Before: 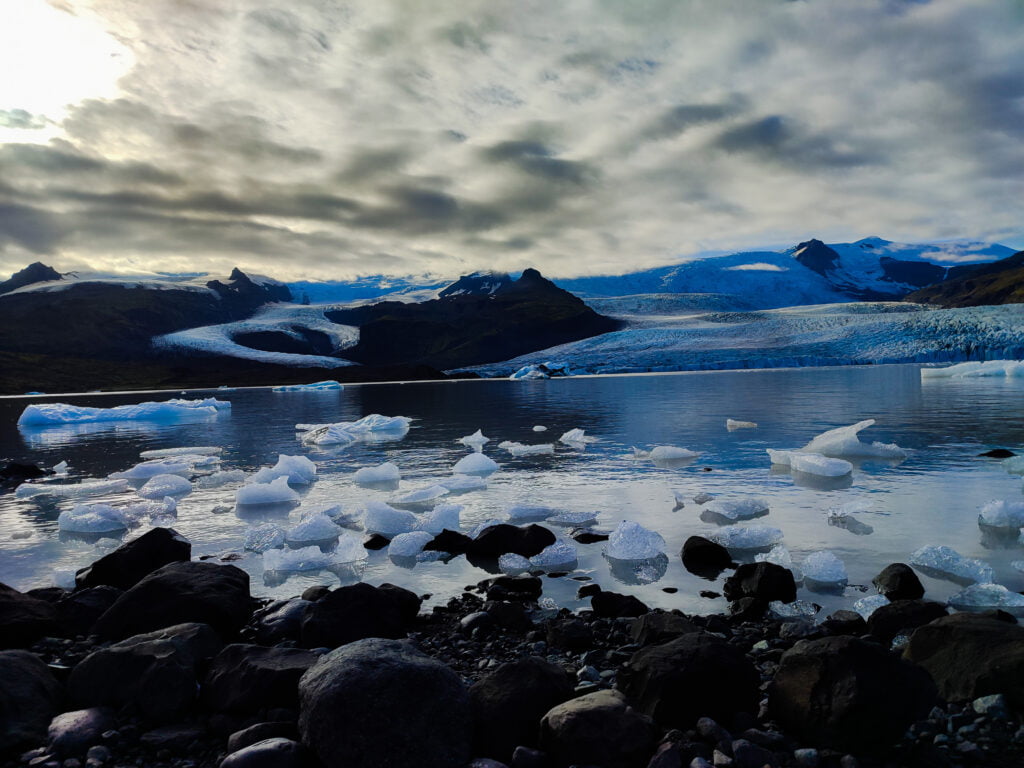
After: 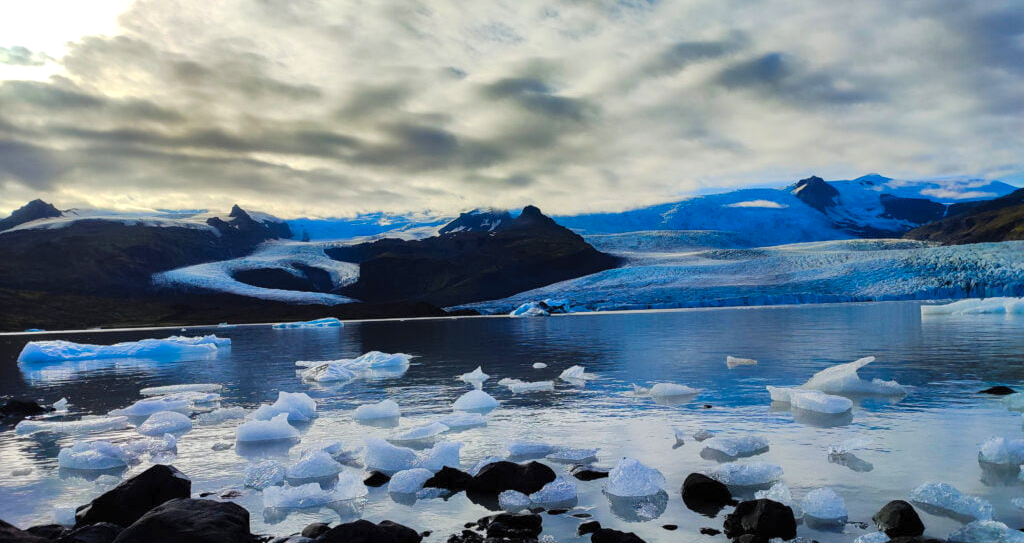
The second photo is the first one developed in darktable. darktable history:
crop and rotate: top 8.293%, bottom 20.996%
exposure: exposure 0.15 EV, compensate highlight preservation false
contrast brightness saturation: brightness 0.09, saturation 0.19
